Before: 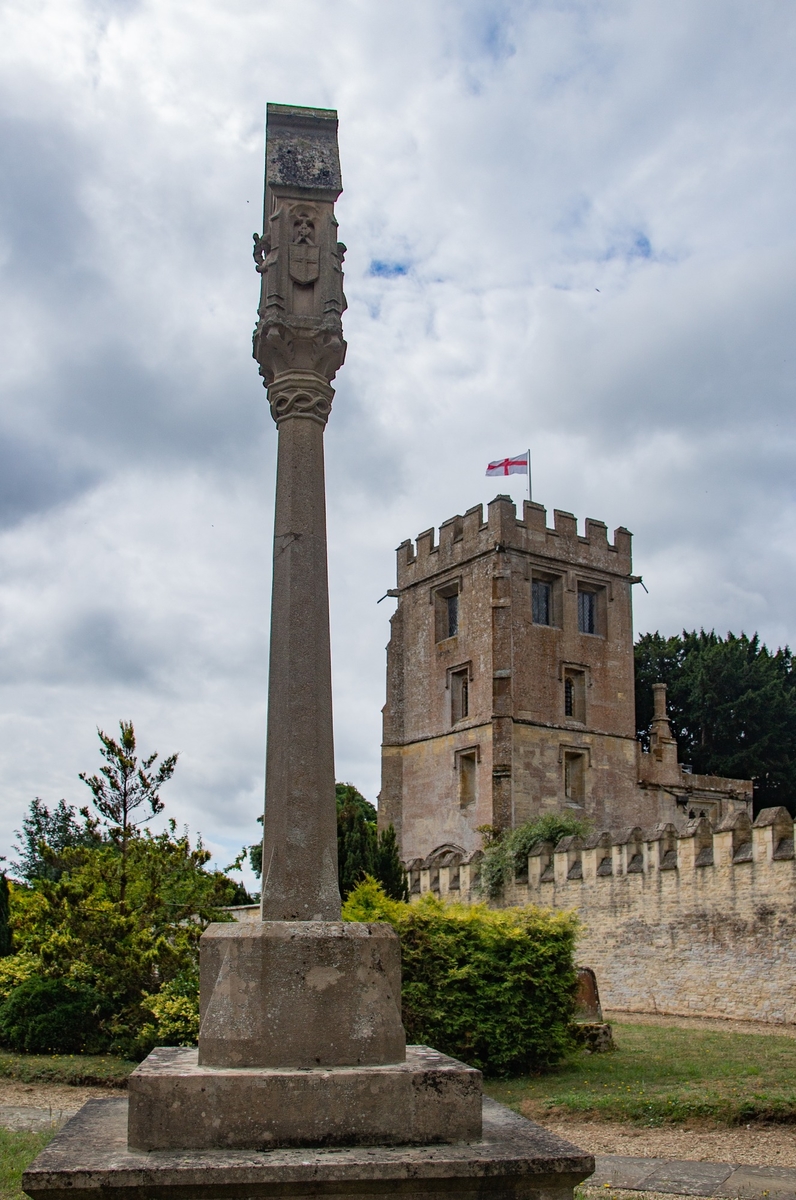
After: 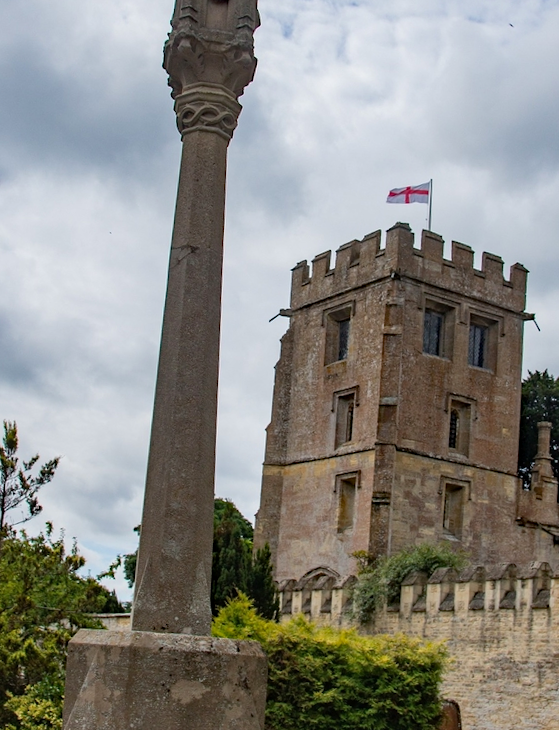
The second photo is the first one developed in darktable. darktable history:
crop and rotate: angle -4.1°, left 9.825%, top 20.591%, right 12.446%, bottom 12.137%
haze removal: compatibility mode true, adaptive false
